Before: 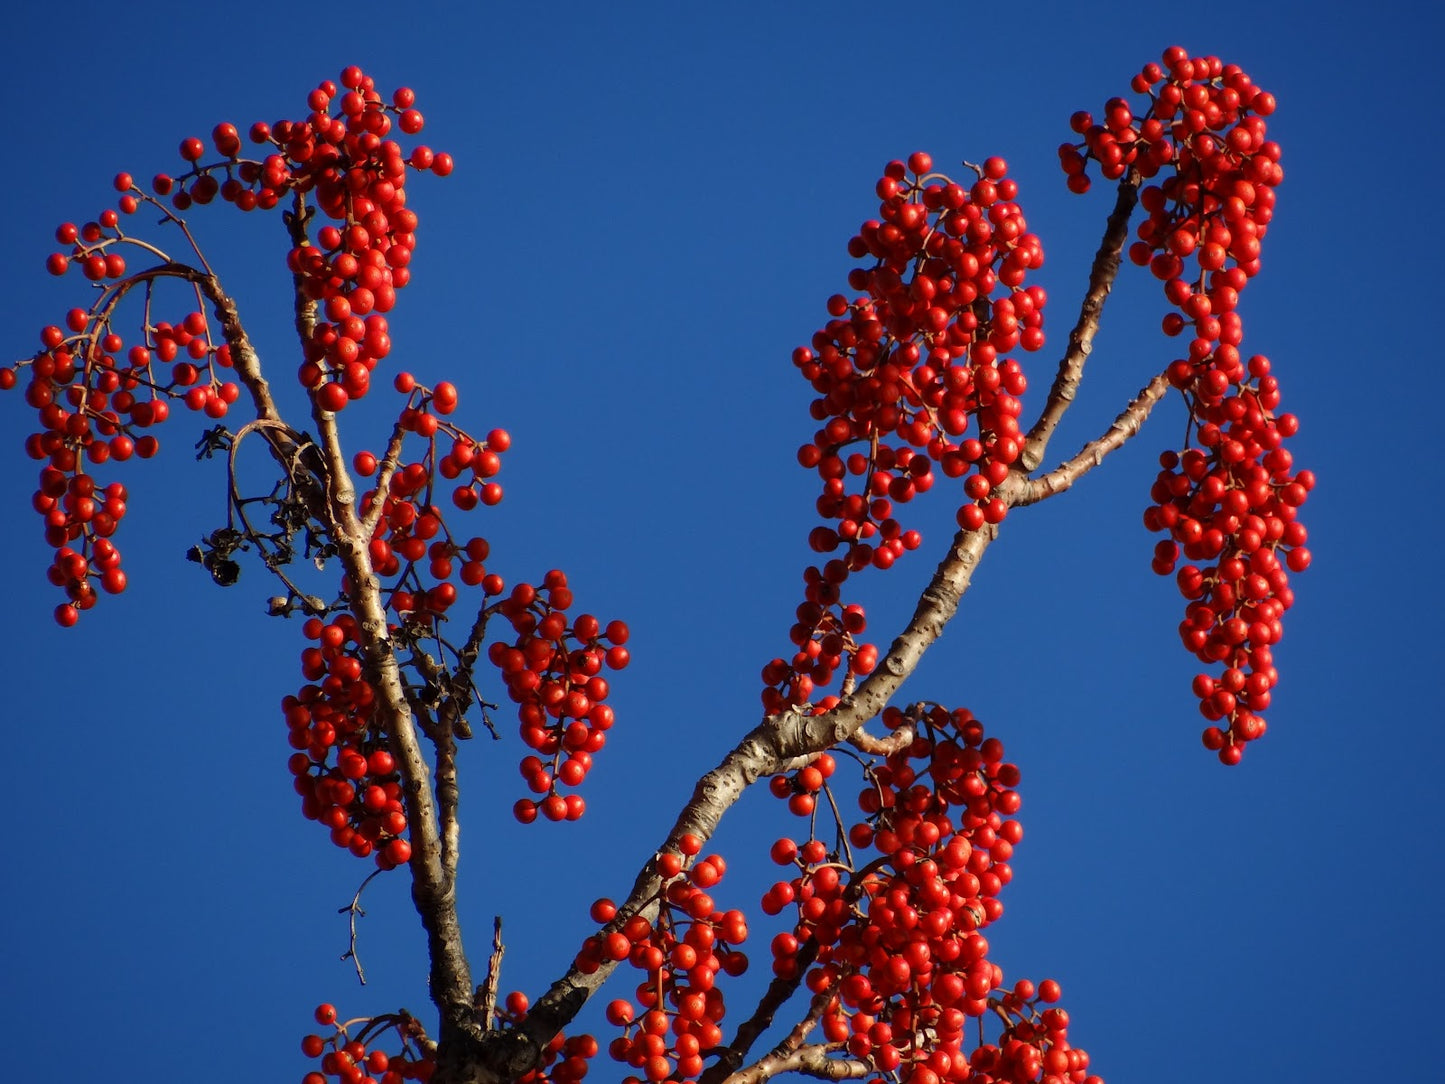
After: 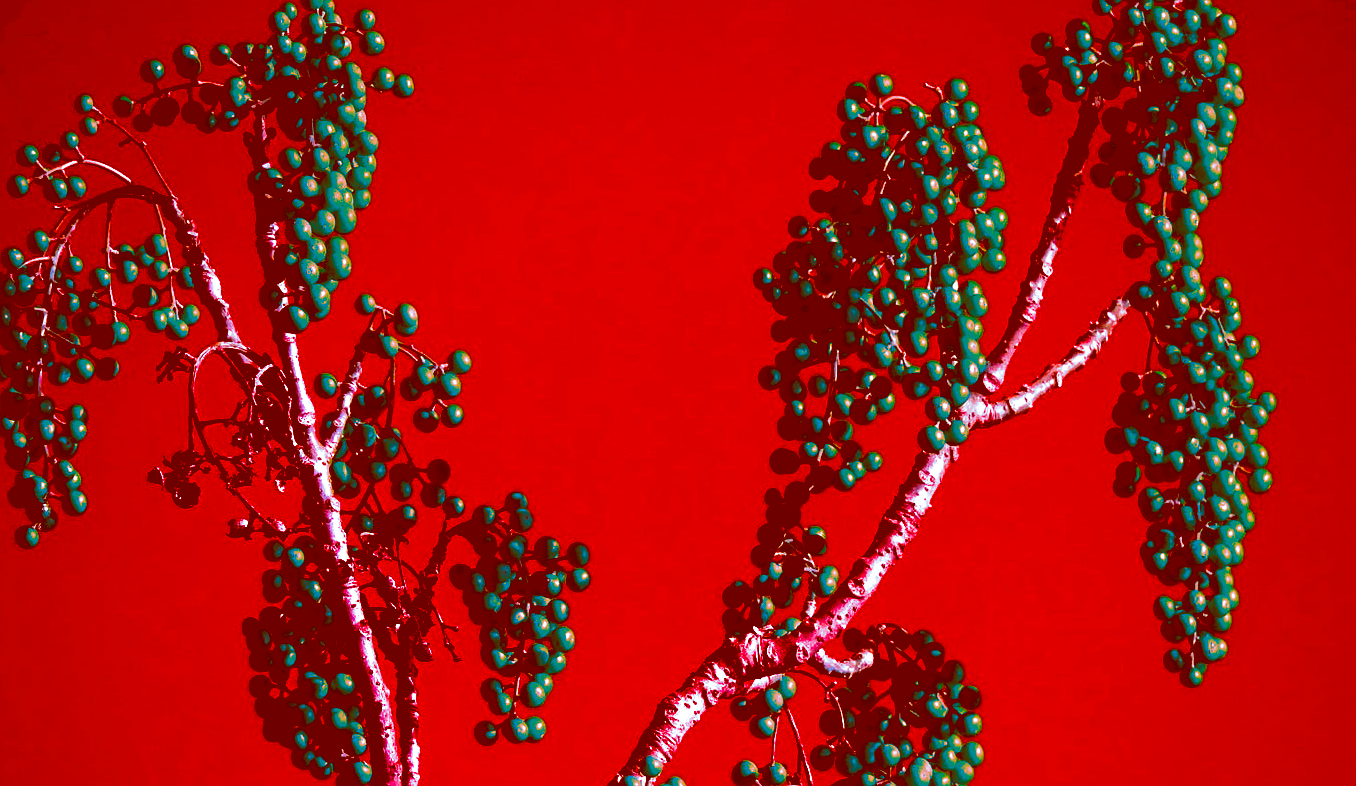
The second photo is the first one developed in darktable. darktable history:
color correction: highlights a* -39.68, highlights b* -40, shadows a* -40, shadows b* -40, saturation -3
filmic rgb: black relative exposure -5 EV, white relative exposure 3.5 EV, hardness 3.19, contrast 1.2, highlights saturation mix -50%
sharpen: on, module defaults
split-toning: shadows › hue 351.18°, shadows › saturation 0.86, highlights › hue 218.82°, highlights › saturation 0.73, balance -19.167
exposure: black level correction 0, exposure 0.5 EV, compensate exposure bias true, compensate highlight preservation false
color balance: contrast 6.48%, output saturation 113.3%
crop: left 2.737%, top 7.287%, right 3.421%, bottom 20.179%
levels: levels [0.116, 0.574, 1]
